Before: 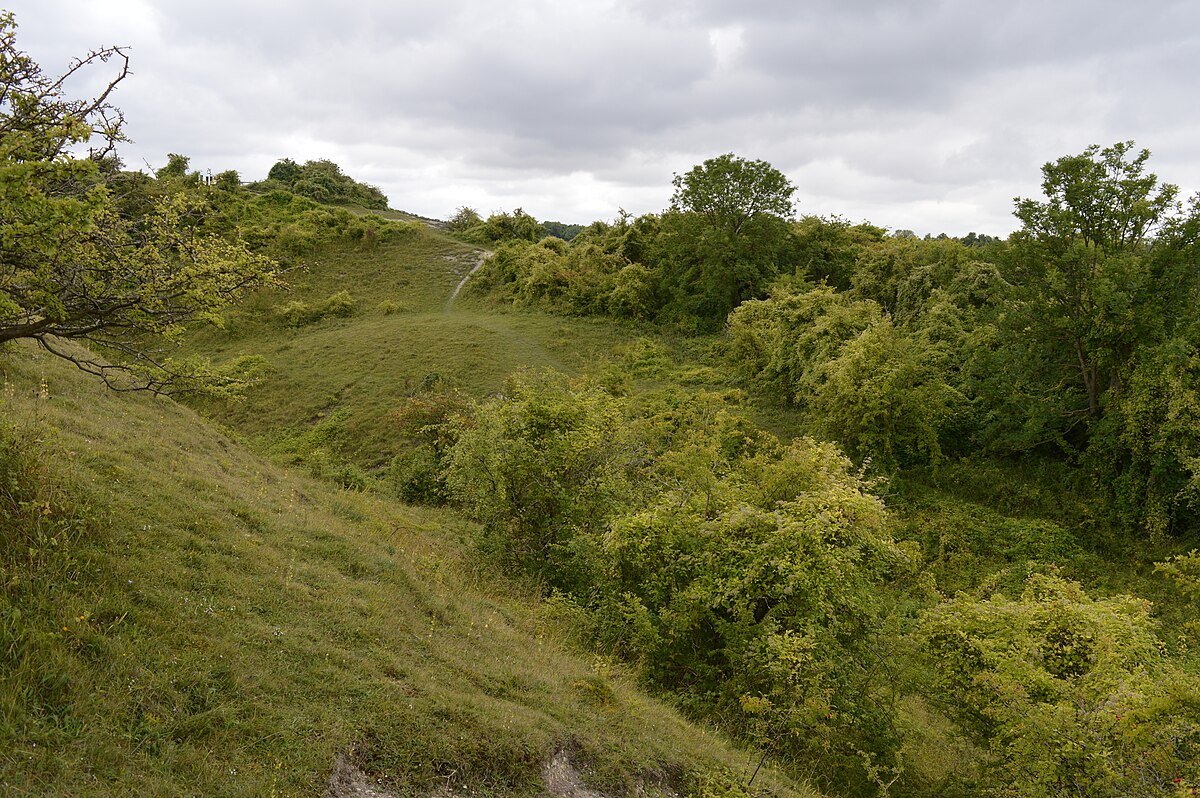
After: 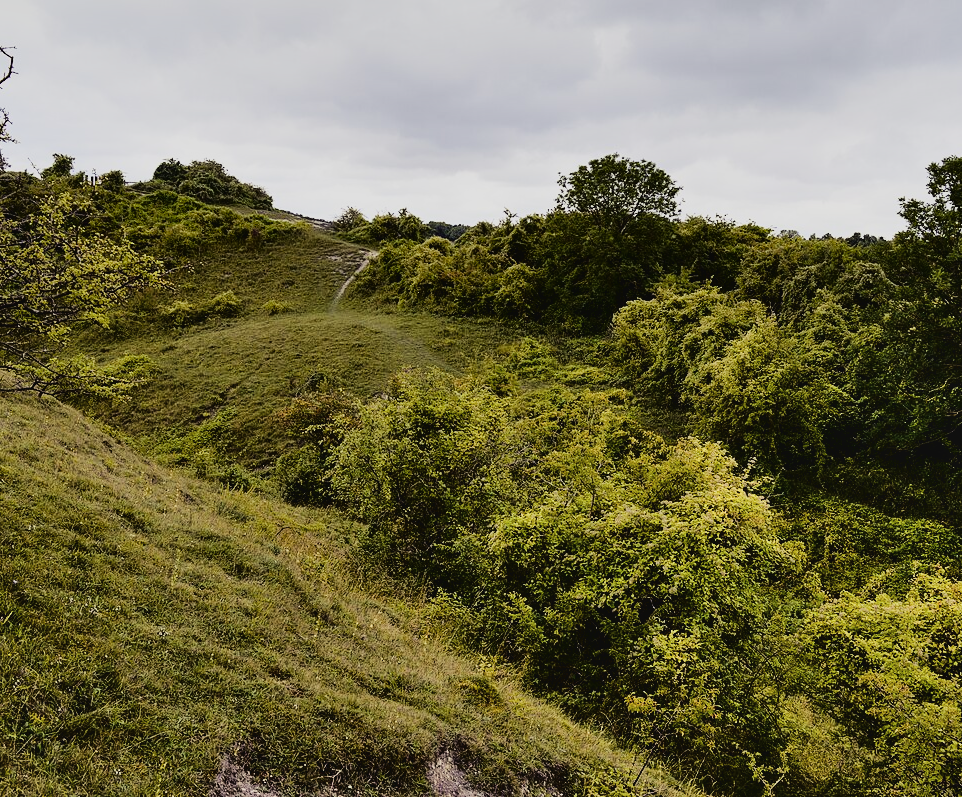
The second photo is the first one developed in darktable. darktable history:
crop and rotate: left 9.612%, right 10.156%
shadows and highlights: shadows 58.62, highlights color adjustment 0.029%, soften with gaussian
color balance rgb: shadows lift › luminance -21.608%, shadows lift › chroma 8.953%, shadows lift › hue 284.85°, perceptual saturation grading › global saturation 13.755%, perceptual saturation grading › highlights -24.803%, perceptual saturation grading › shadows 29.251%
filmic rgb: black relative exposure -5.06 EV, white relative exposure 3.96 EV, threshold 5.94 EV, hardness 2.88, contrast 1.299, highlights saturation mix -29.76%, enable highlight reconstruction true
tone equalizer: -8 EV 0.245 EV, -7 EV 0.414 EV, -6 EV 0.411 EV, -5 EV 0.26 EV, -3 EV -0.243 EV, -2 EV -0.39 EV, -1 EV -0.411 EV, +0 EV -0.227 EV
tone curve: curves: ch0 [(0, 0.022) (0.114, 0.096) (0.282, 0.299) (0.456, 0.51) (0.613, 0.693) (0.786, 0.843) (0.999, 0.949)]; ch1 [(0, 0) (0.384, 0.365) (0.463, 0.447) (0.486, 0.474) (0.503, 0.5) (0.535, 0.522) (0.555, 0.546) (0.593, 0.599) (0.755, 0.793) (1, 1)]; ch2 [(0, 0) (0.369, 0.375) (0.449, 0.434) (0.501, 0.5) (0.528, 0.517) (0.561, 0.57) (0.612, 0.631) (0.668, 0.659) (1, 1)], color space Lab, linked channels, preserve colors none
